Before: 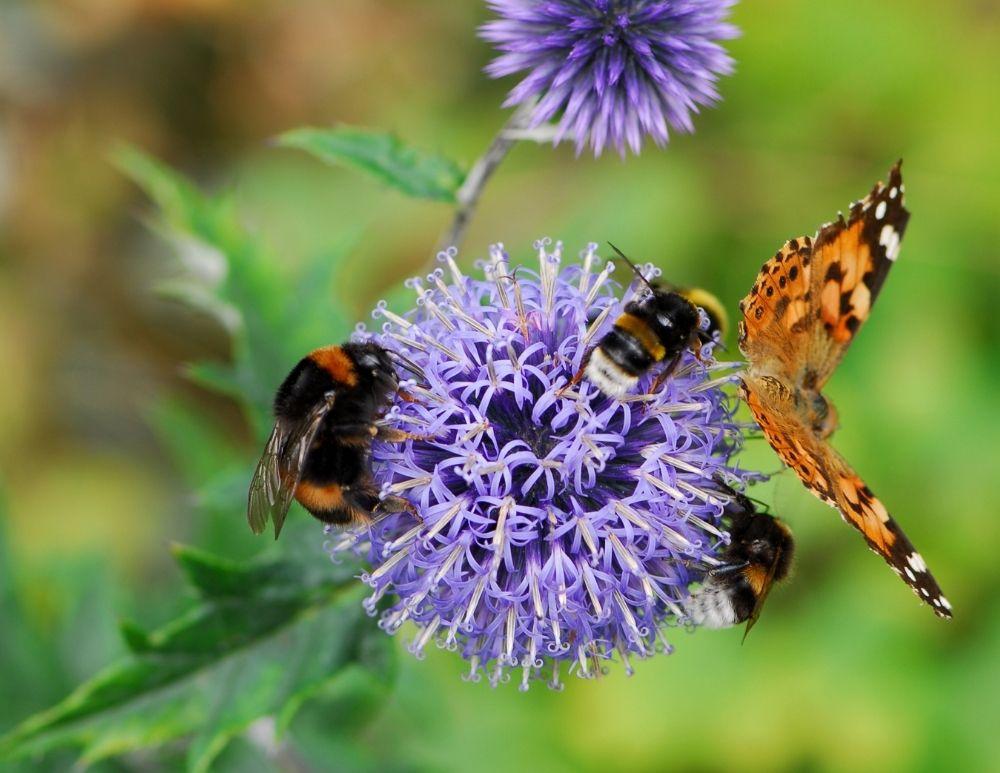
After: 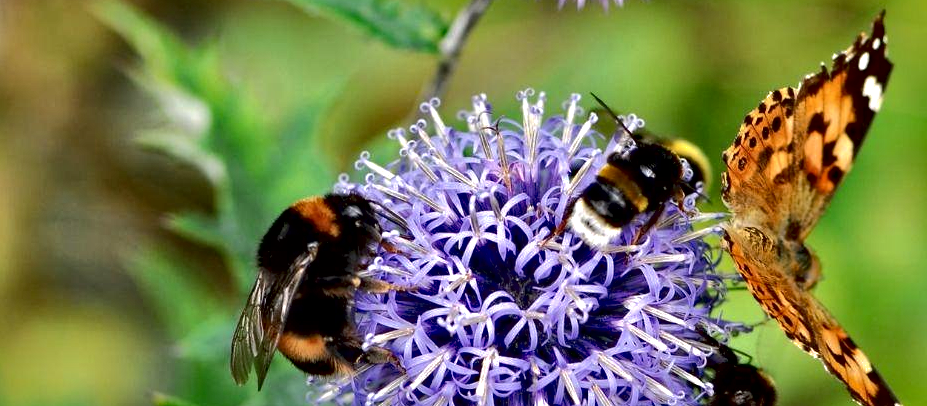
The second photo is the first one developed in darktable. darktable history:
local contrast: mode bilateral grid, contrast 20, coarseness 51, detail 150%, midtone range 0.2
crop: left 1.754%, top 19.29%, right 5.522%, bottom 28.066%
contrast equalizer: y [[0.609, 0.611, 0.615, 0.613, 0.607, 0.603], [0.504, 0.498, 0.496, 0.499, 0.506, 0.516], [0 ×6], [0 ×6], [0 ×6]]
shadows and highlights: shadows 39.71, highlights -59.97
haze removal: compatibility mode true, adaptive false
